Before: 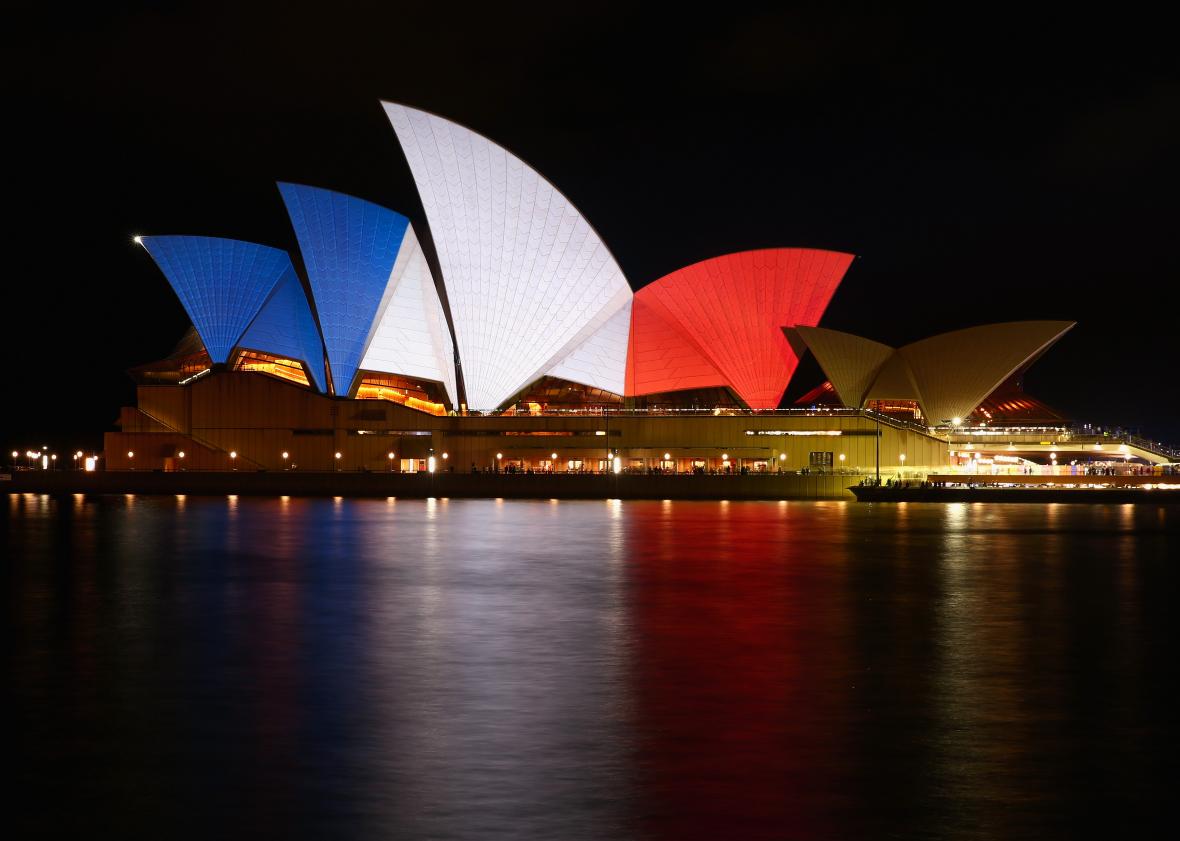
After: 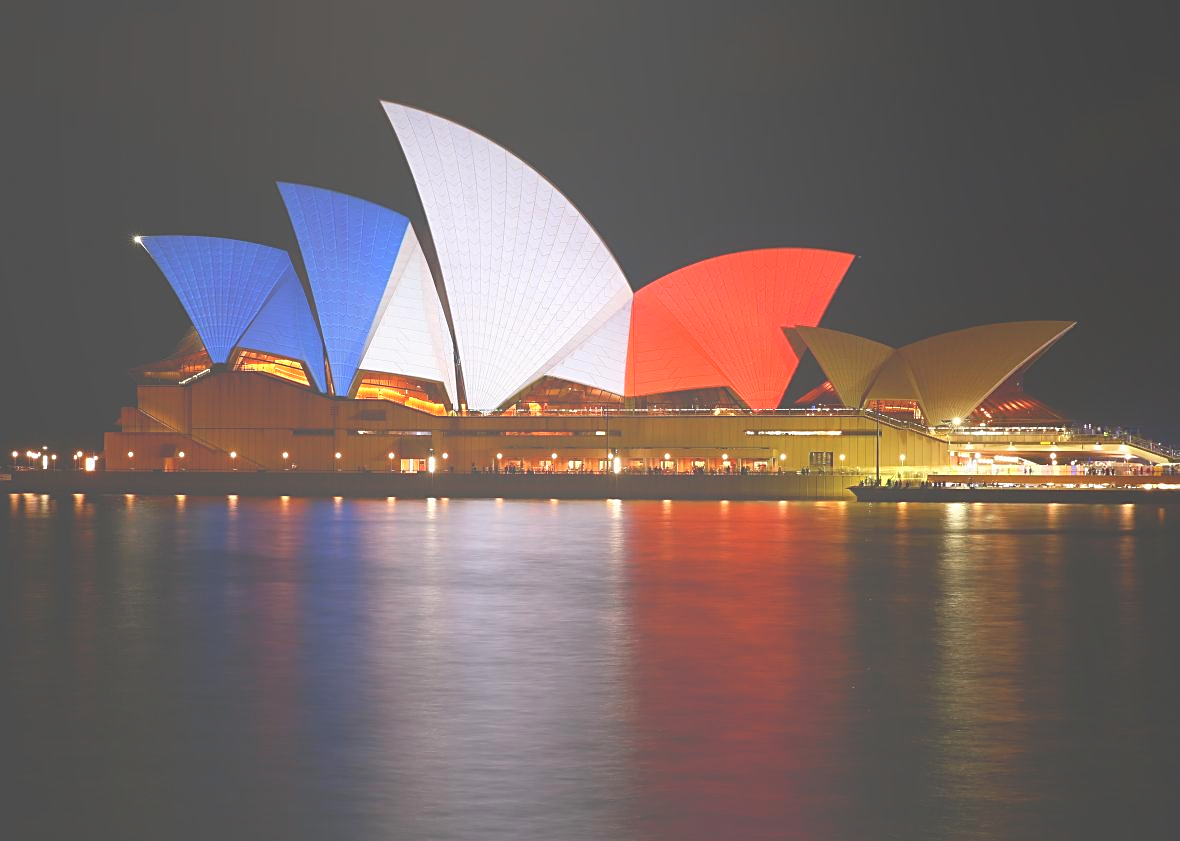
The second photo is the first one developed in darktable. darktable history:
bloom: size 85%, threshold 5%, strength 85%
sharpen: on, module defaults
